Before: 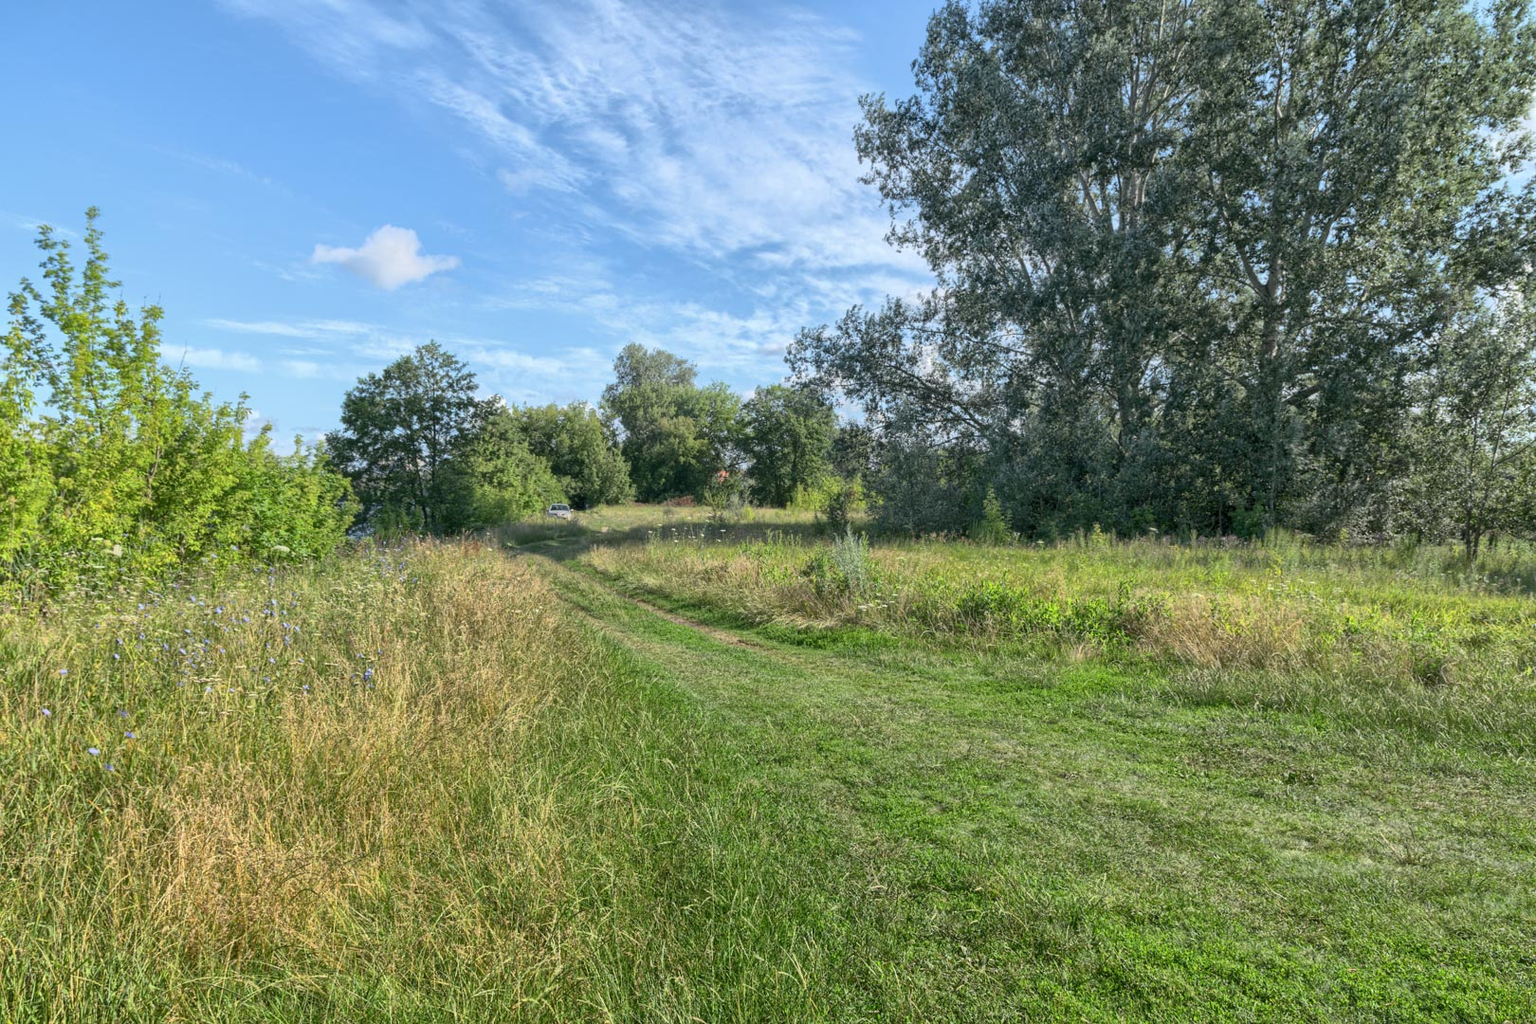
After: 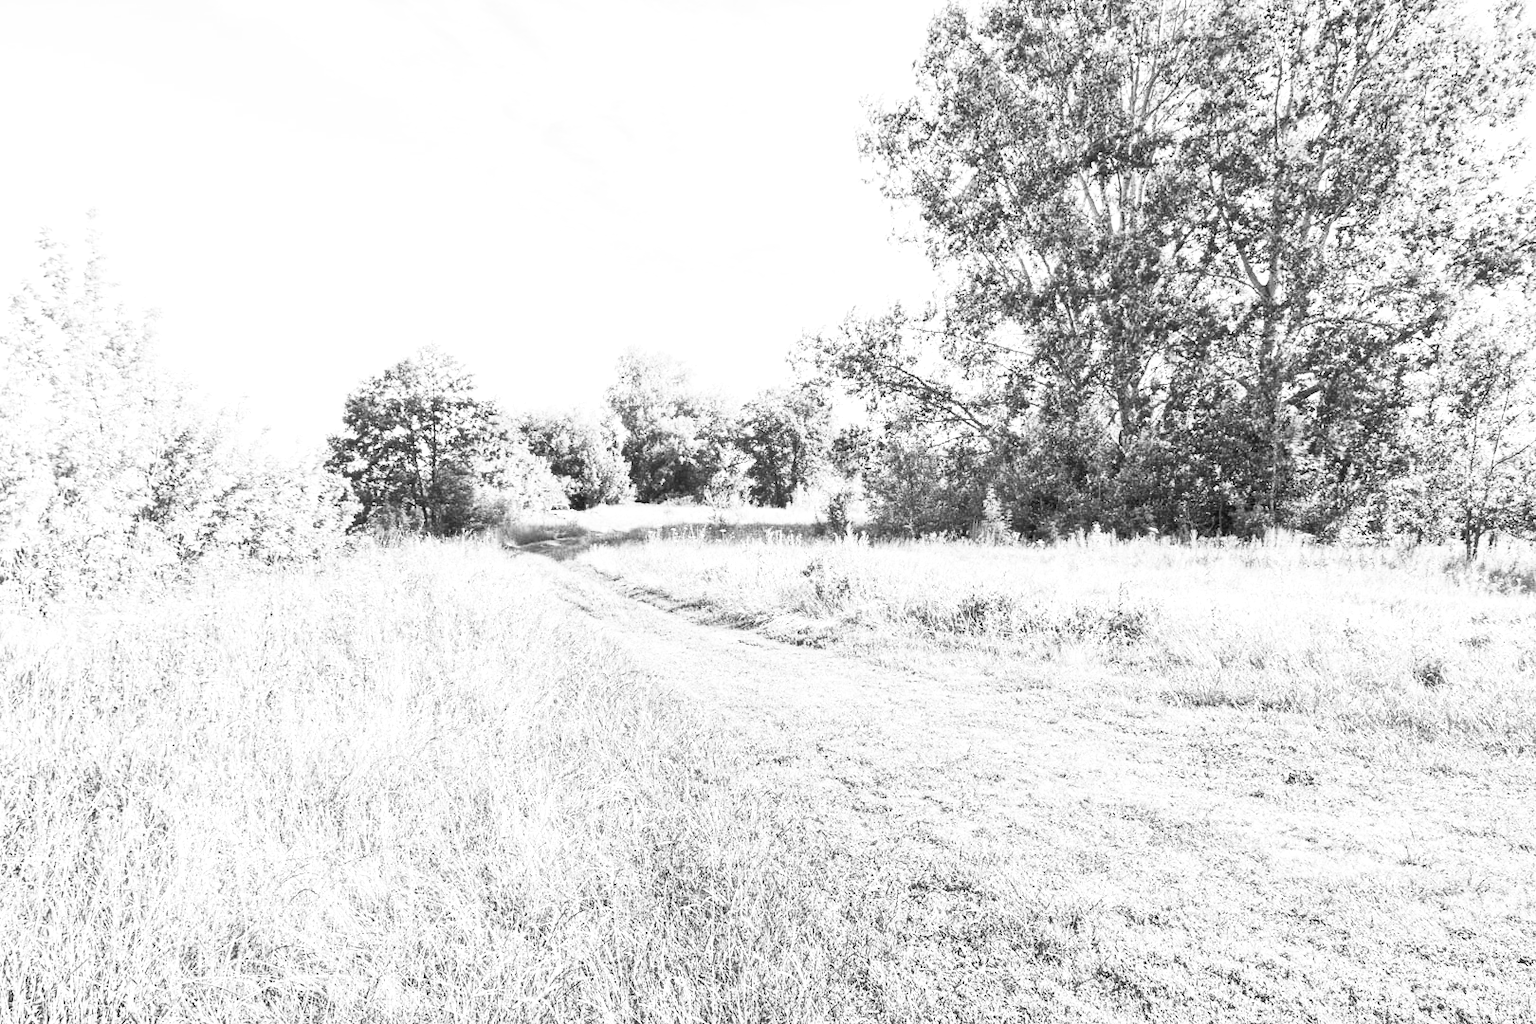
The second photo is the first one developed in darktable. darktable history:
contrast brightness saturation: contrast 0.53, brightness 0.47, saturation -1
exposure: black level correction 0, exposure 1.2 EV, compensate exposure bias true, compensate highlight preservation false
tone equalizer: on, module defaults
